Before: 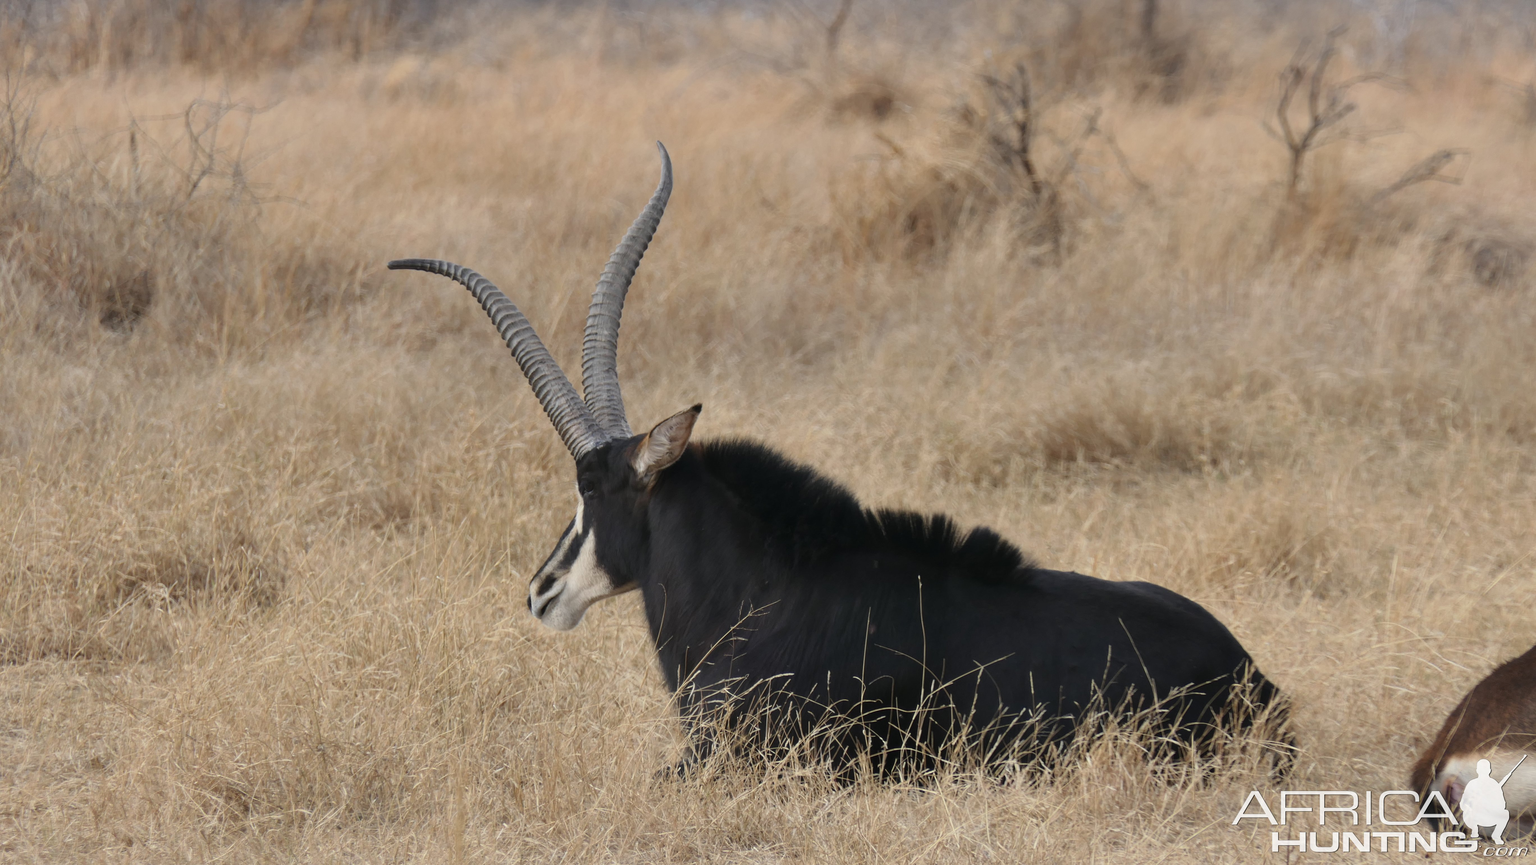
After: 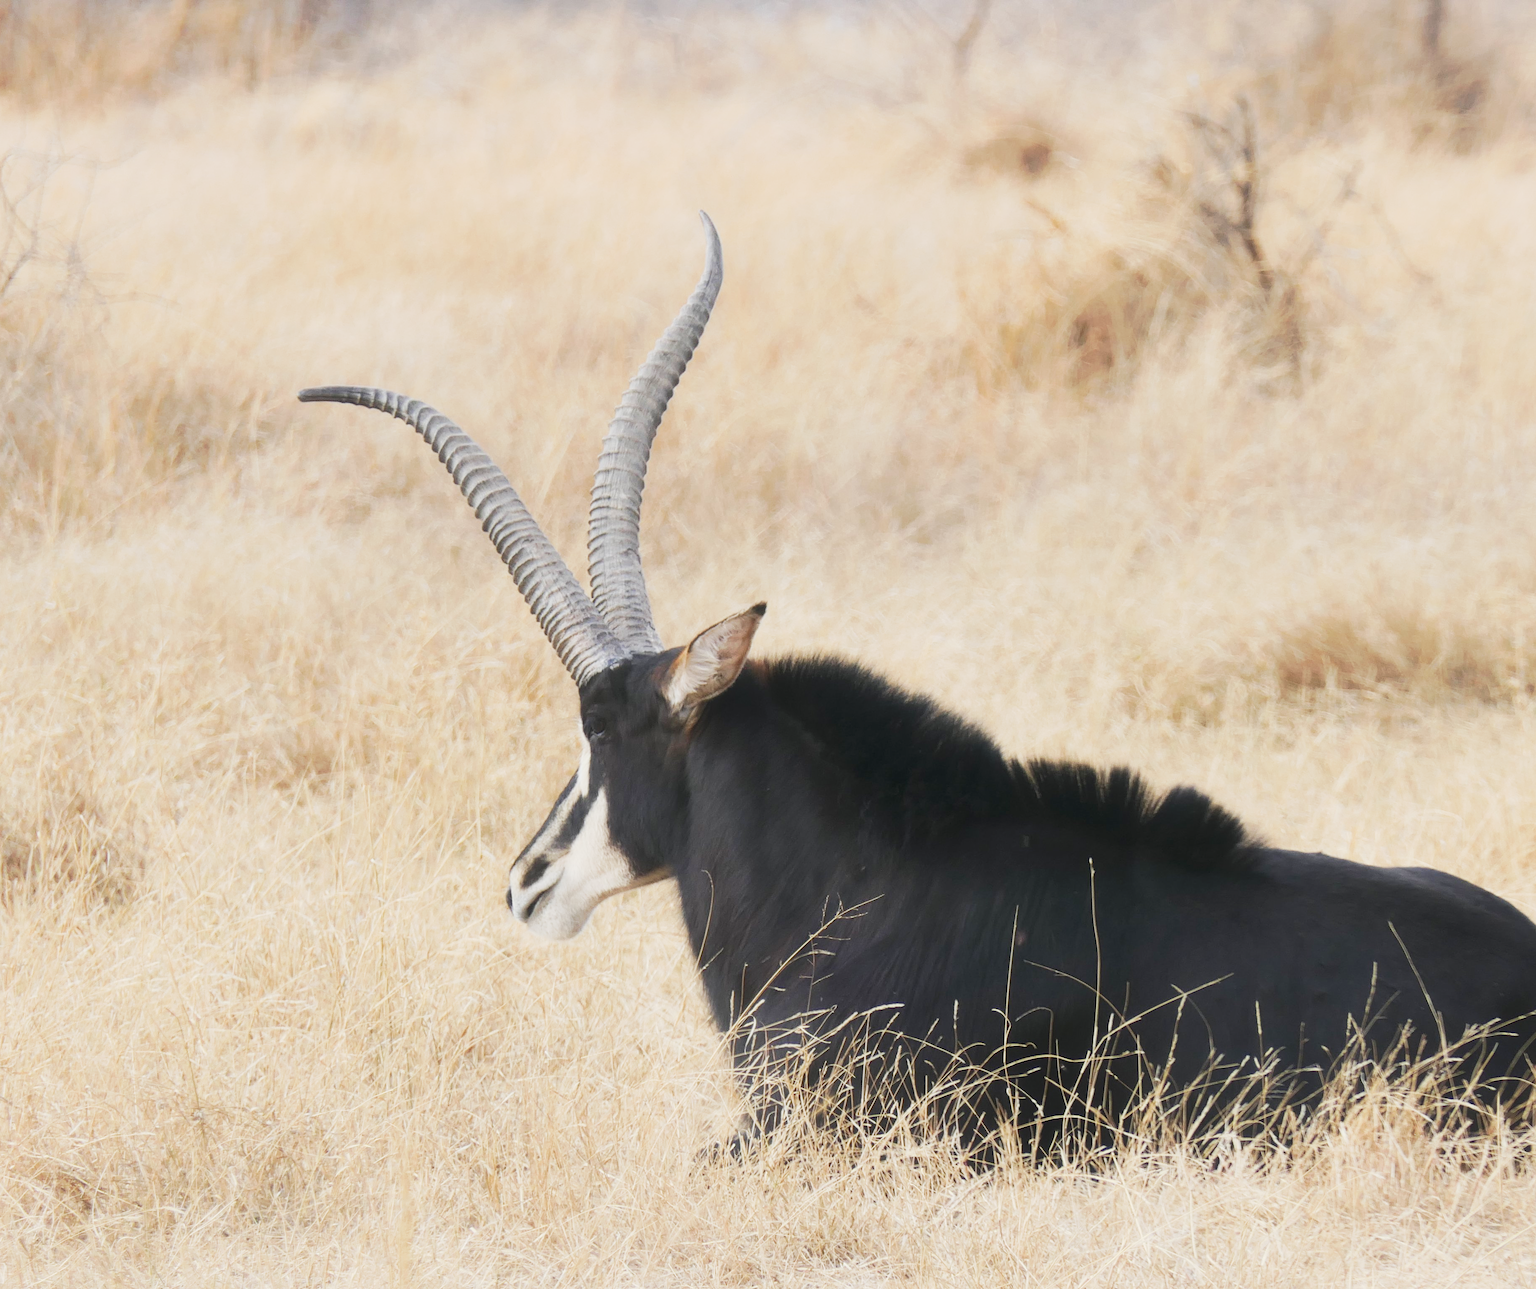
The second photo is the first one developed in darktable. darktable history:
crop and rotate: left 12.26%, right 20.685%
contrast equalizer: y [[0.5, 0.486, 0.447, 0.446, 0.489, 0.5], [0.5 ×6], [0.5 ×6], [0 ×6], [0 ×6]]
tone curve: curves: ch0 [(0, 0) (0.003, 0.015) (0.011, 0.025) (0.025, 0.056) (0.044, 0.104) (0.069, 0.139) (0.1, 0.181) (0.136, 0.226) (0.177, 0.28) (0.224, 0.346) (0.277, 0.42) (0.335, 0.505) (0.399, 0.594) (0.468, 0.699) (0.543, 0.776) (0.623, 0.848) (0.709, 0.893) (0.801, 0.93) (0.898, 0.97) (1, 1)], preserve colors none
